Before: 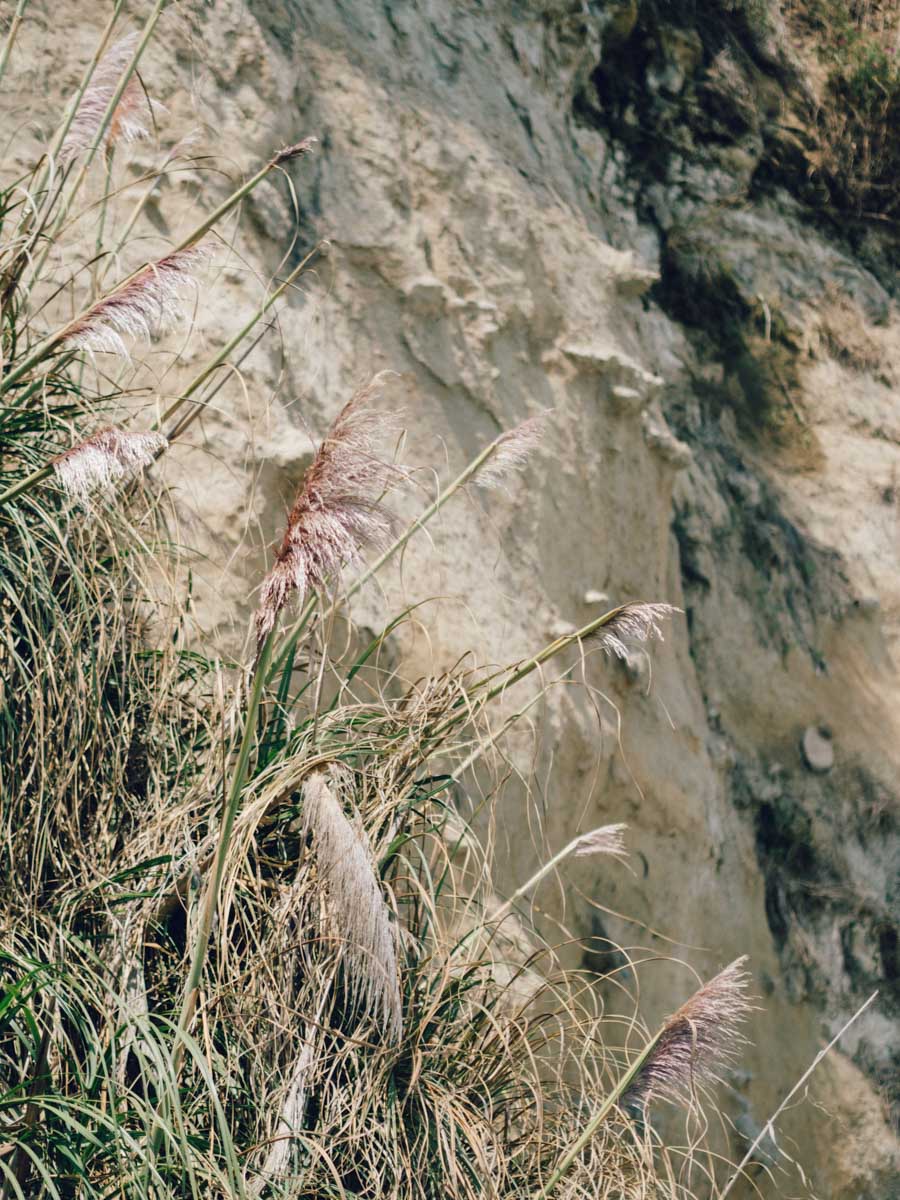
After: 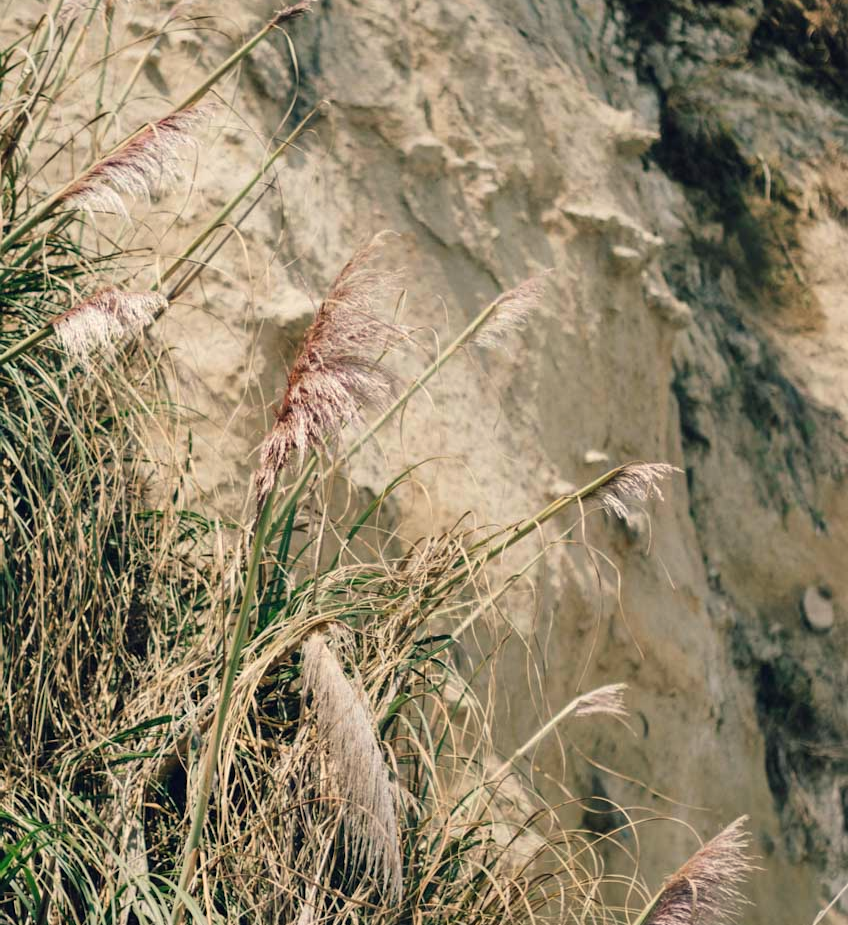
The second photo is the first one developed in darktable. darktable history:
crop and rotate: angle 0.03°, top 11.643%, right 5.651%, bottom 11.189%
white balance: red 1.045, blue 0.932
